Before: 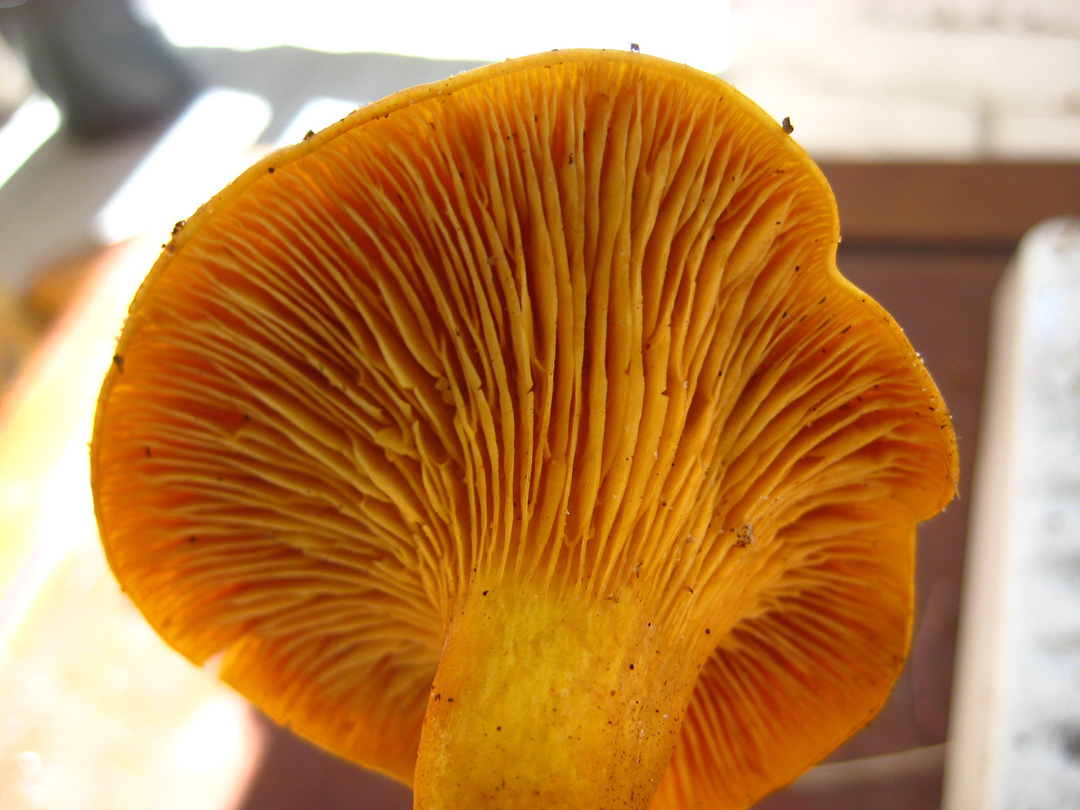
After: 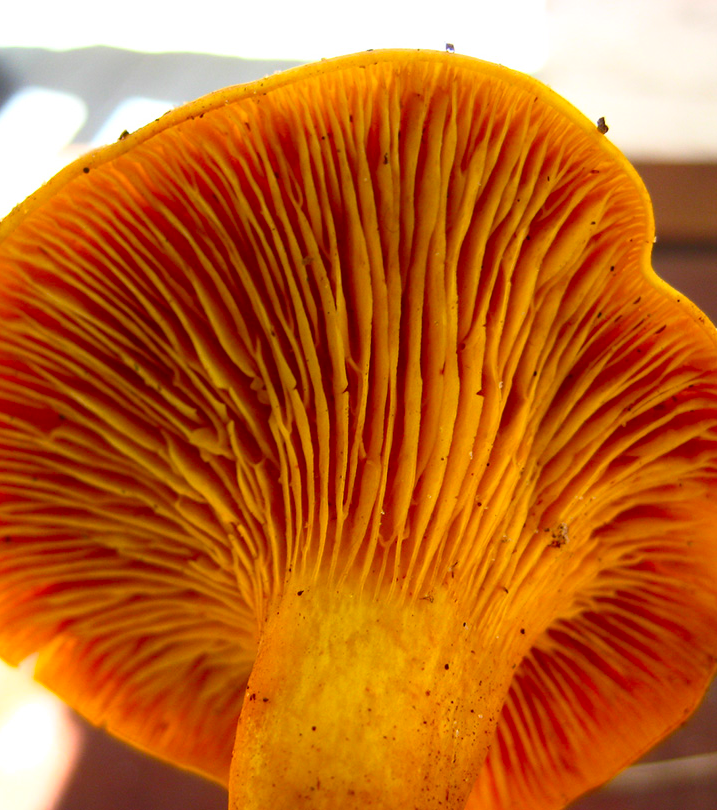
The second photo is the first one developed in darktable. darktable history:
crop: left 17.134%, right 16.396%
contrast brightness saturation: contrast 0.174, saturation 0.301
